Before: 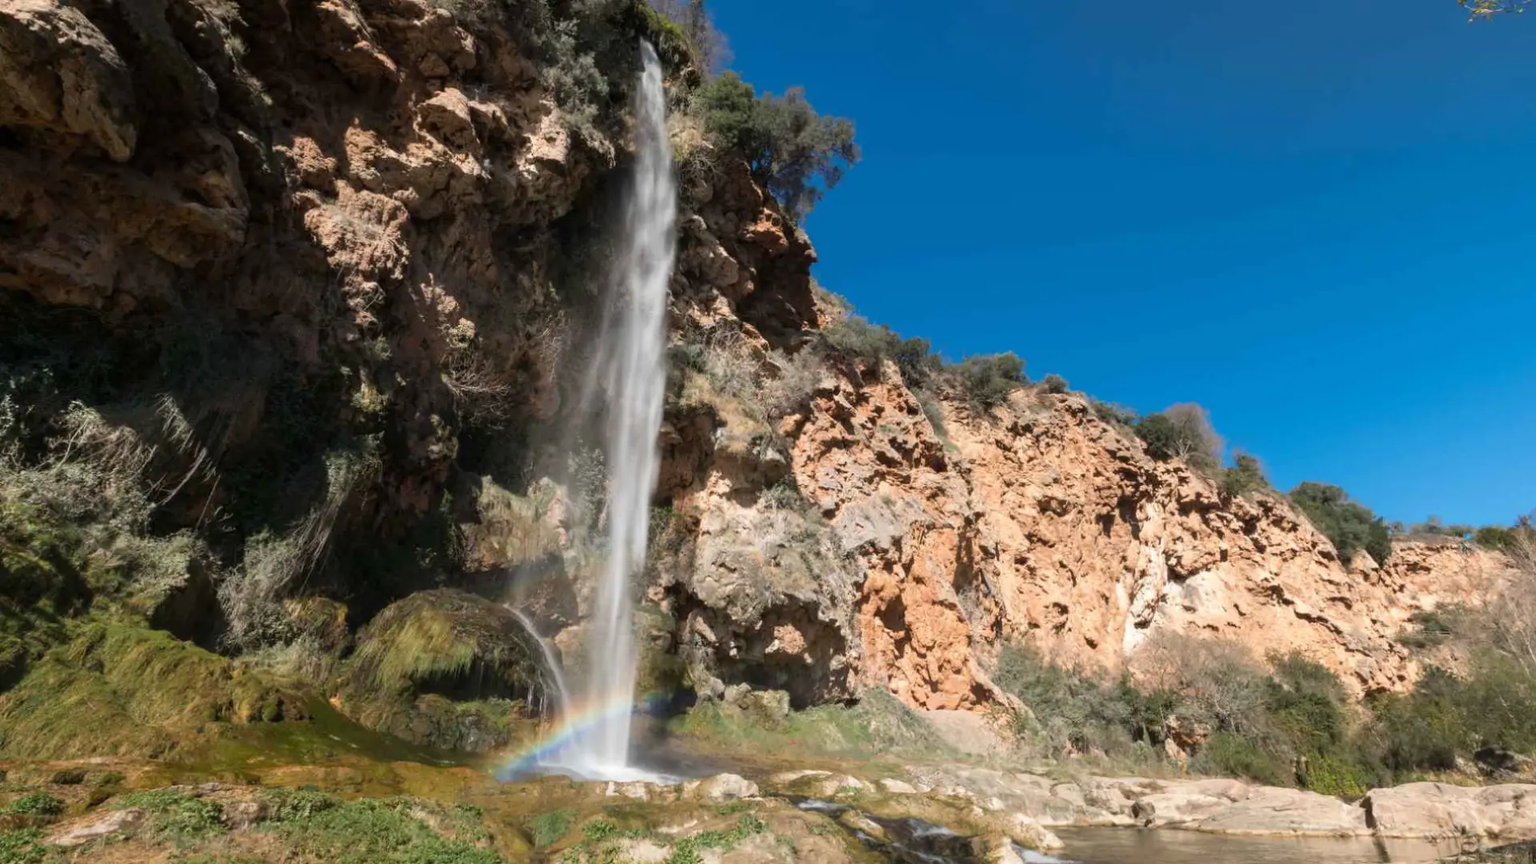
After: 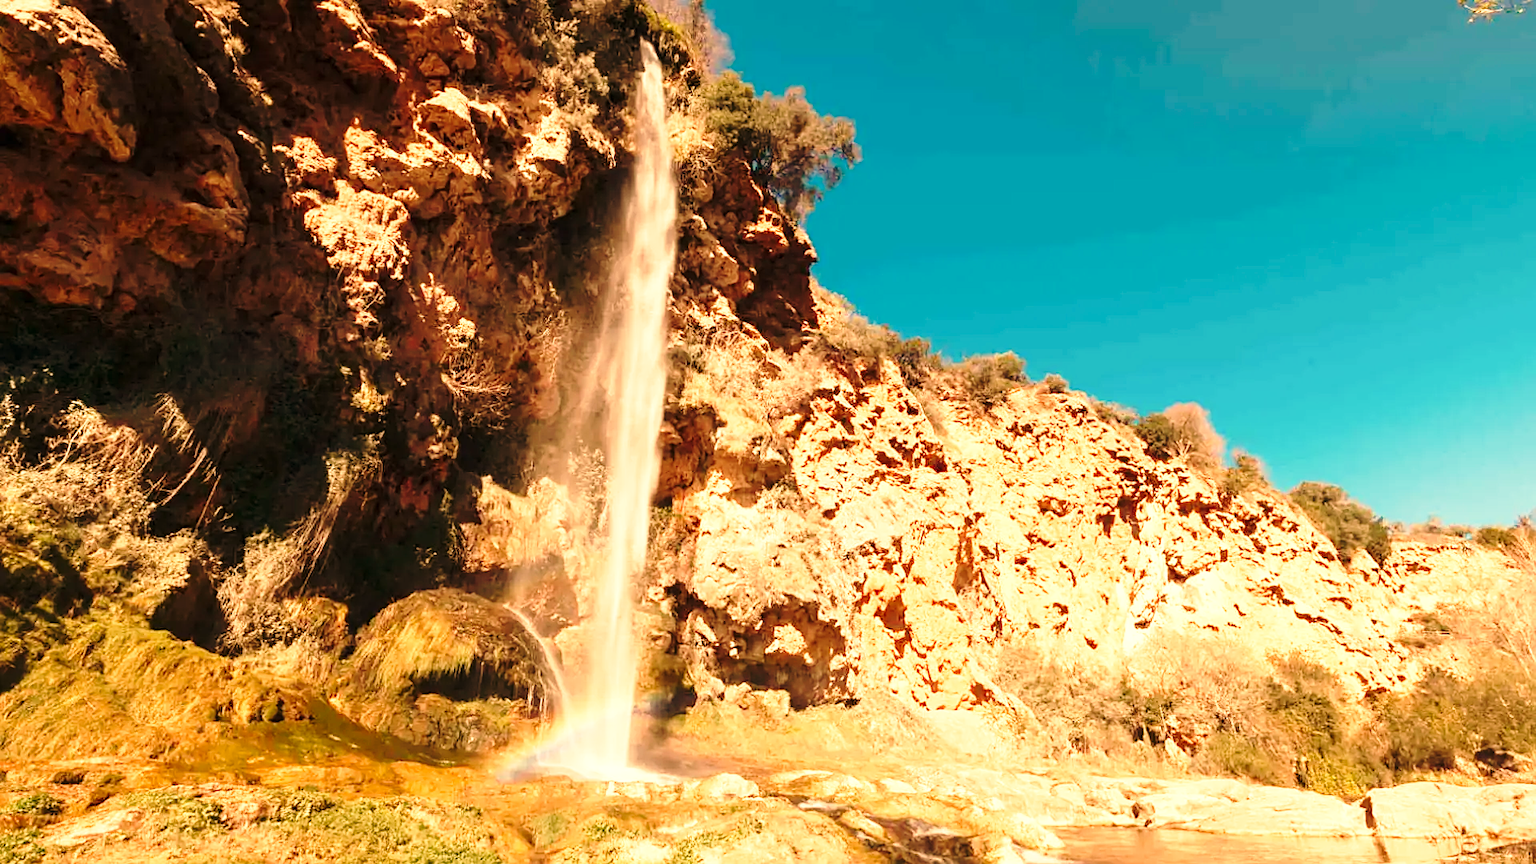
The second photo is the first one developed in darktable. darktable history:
exposure: exposure 0.426 EV, compensate highlight preservation false
base curve: curves: ch0 [(0, 0) (0.028, 0.03) (0.121, 0.232) (0.46, 0.748) (0.859, 0.968) (1, 1)], preserve colors none
white balance: red 1.467, blue 0.684
sharpen: on, module defaults
